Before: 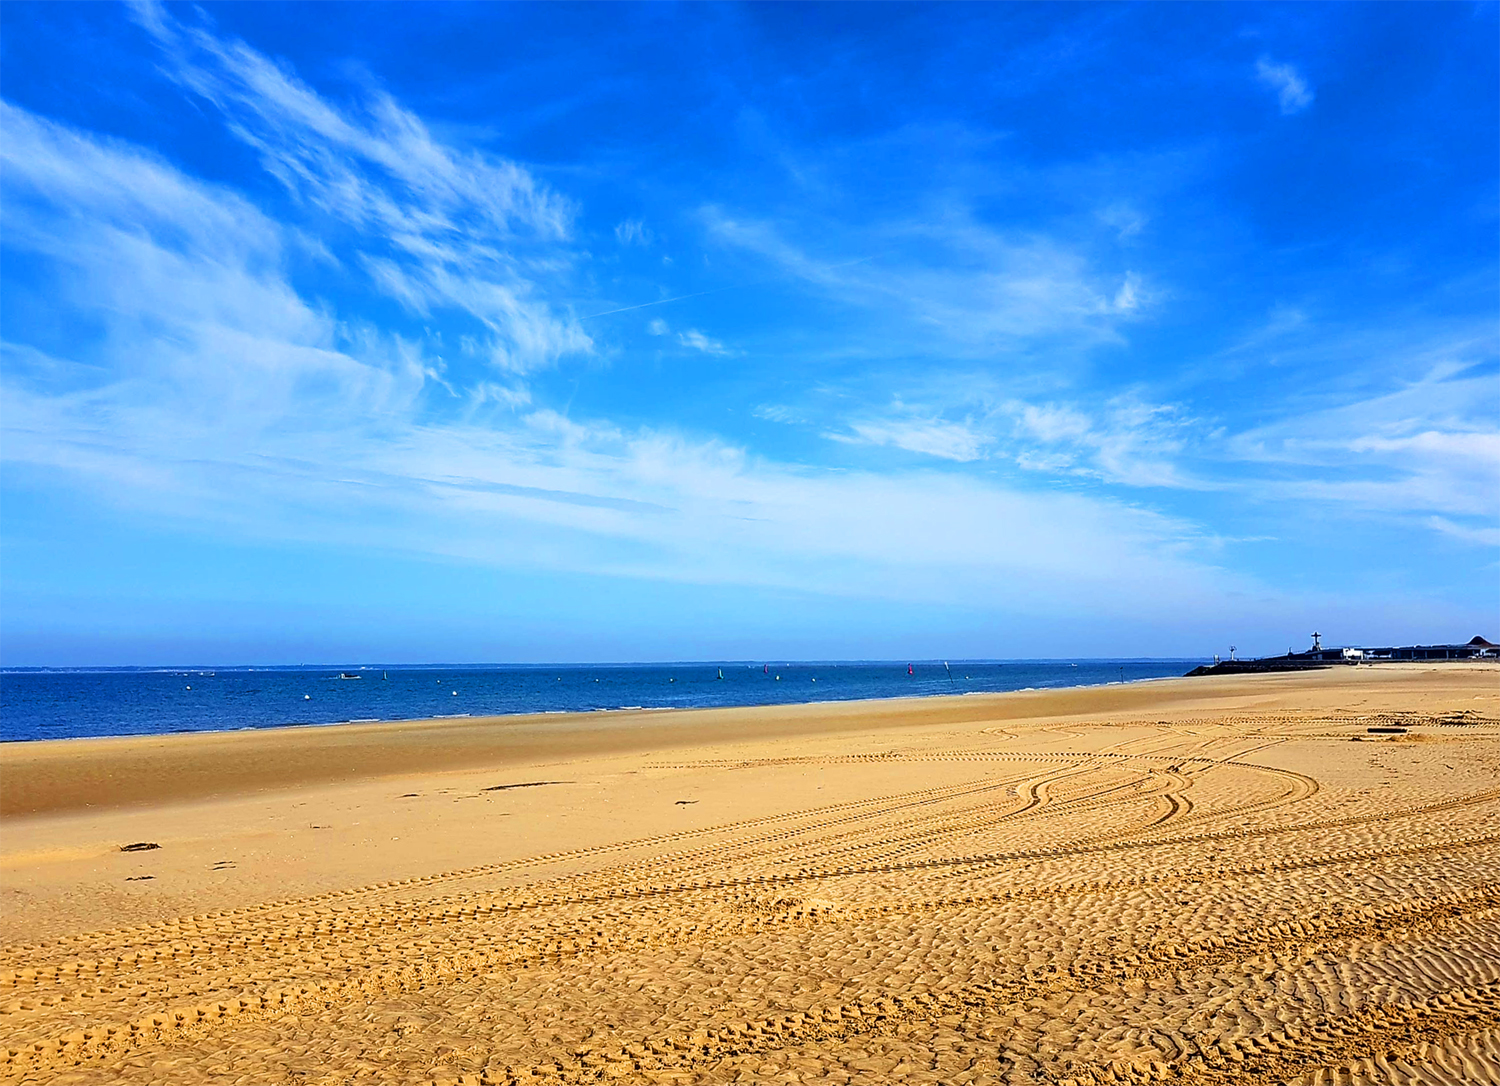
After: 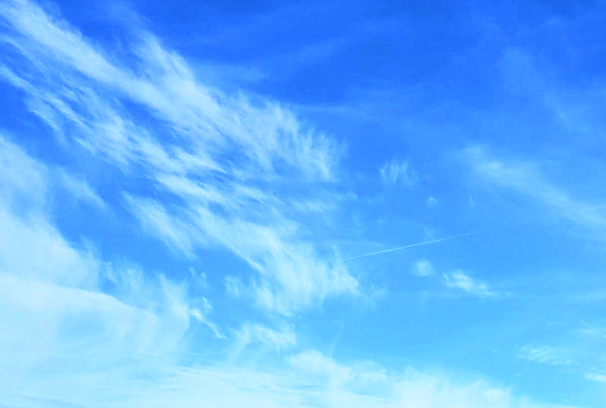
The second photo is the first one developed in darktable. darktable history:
velvia: on, module defaults
contrast brightness saturation: contrast 0.243, brightness 0.085
crop: left 15.681%, top 5.457%, right 43.88%, bottom 56.952%
